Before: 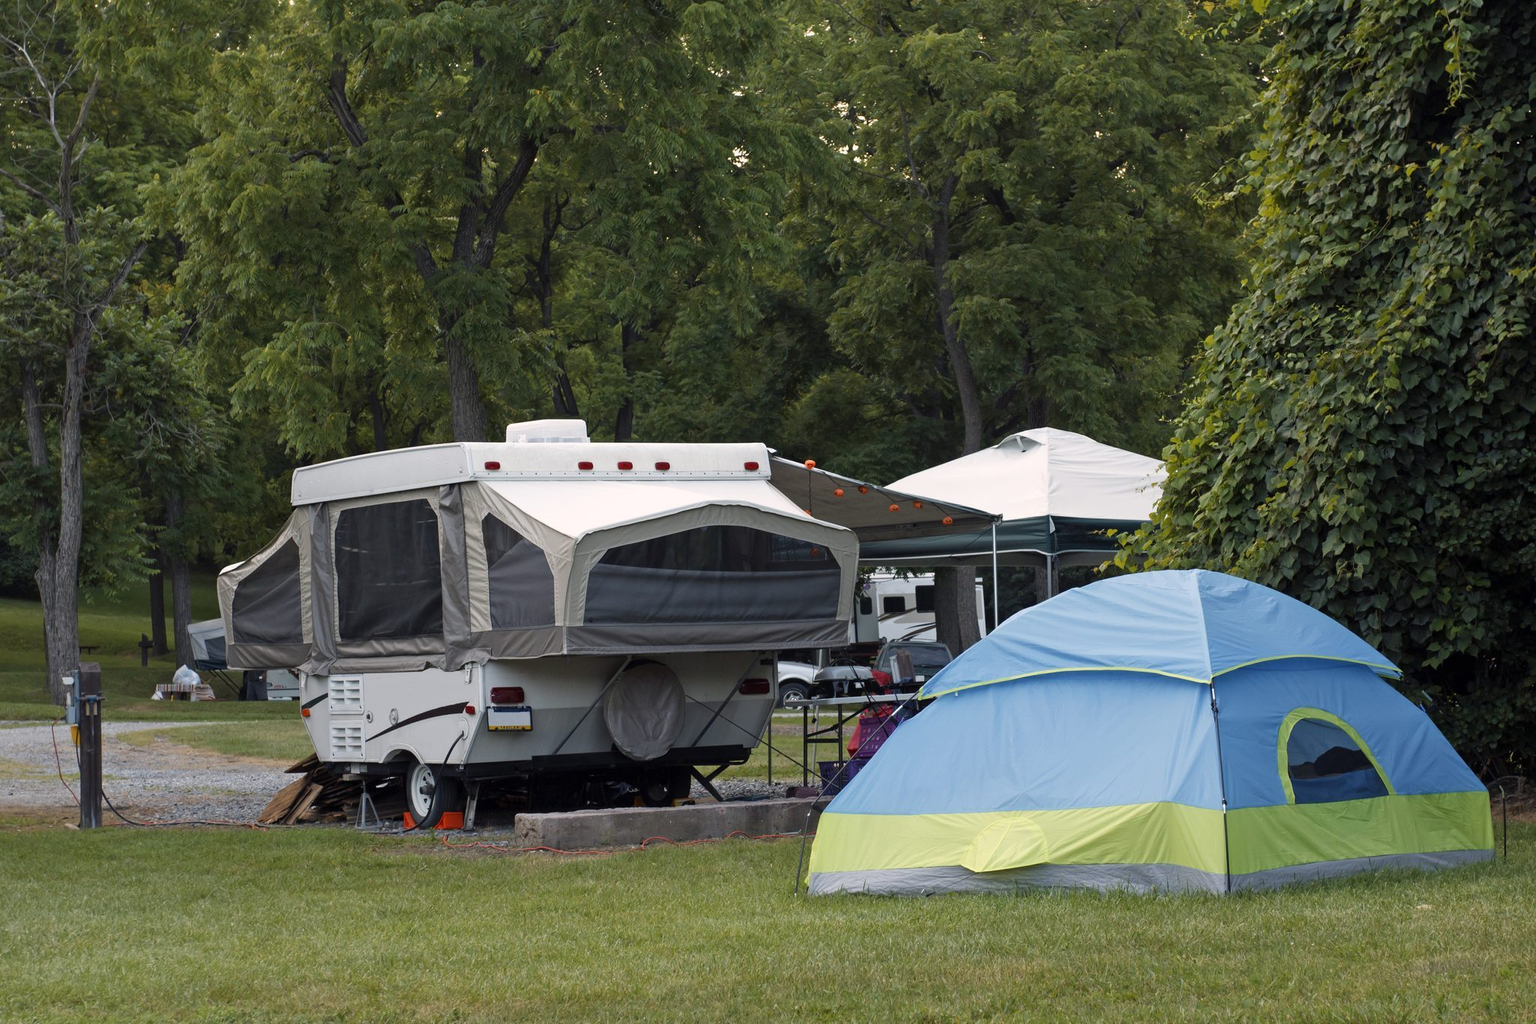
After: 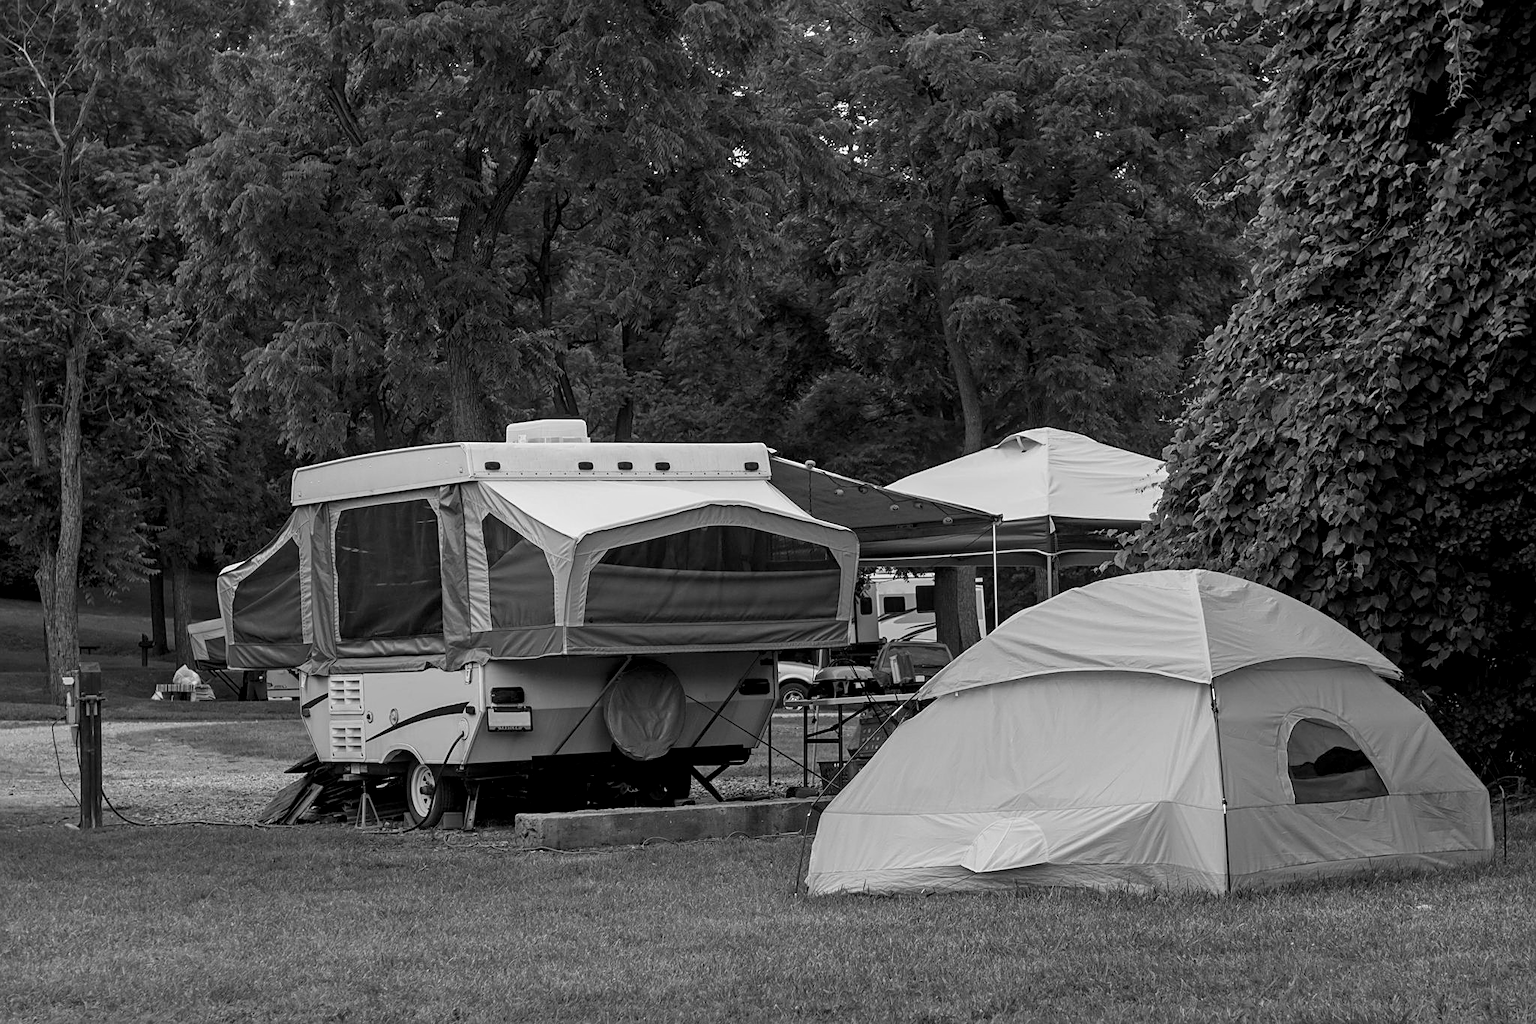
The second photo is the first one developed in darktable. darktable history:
contrast equalizer: octaves 7, y [[0.5, 0.488, 0.462, 0.461, 0.491, 0.5], [0.5 ×6], [0.5 ×6], [0 ×6], [0 ×6]], mix -0.311
local contrast: detail 130%
color balance rgb: perceptual saturation grading › global saturation 0.217%
sharpen: on, module defaults
color calibration: output gray [0.21, 0.42, 0.37, 0], illuminant same as pipeline (D50), adaptation XYZ, x 0.346, y 0.358, temperature 5023.46 K
exposure: black level correction 0.001, exposure -0.202 EV, compensate exposure bias true, compensate highlight preservation false
